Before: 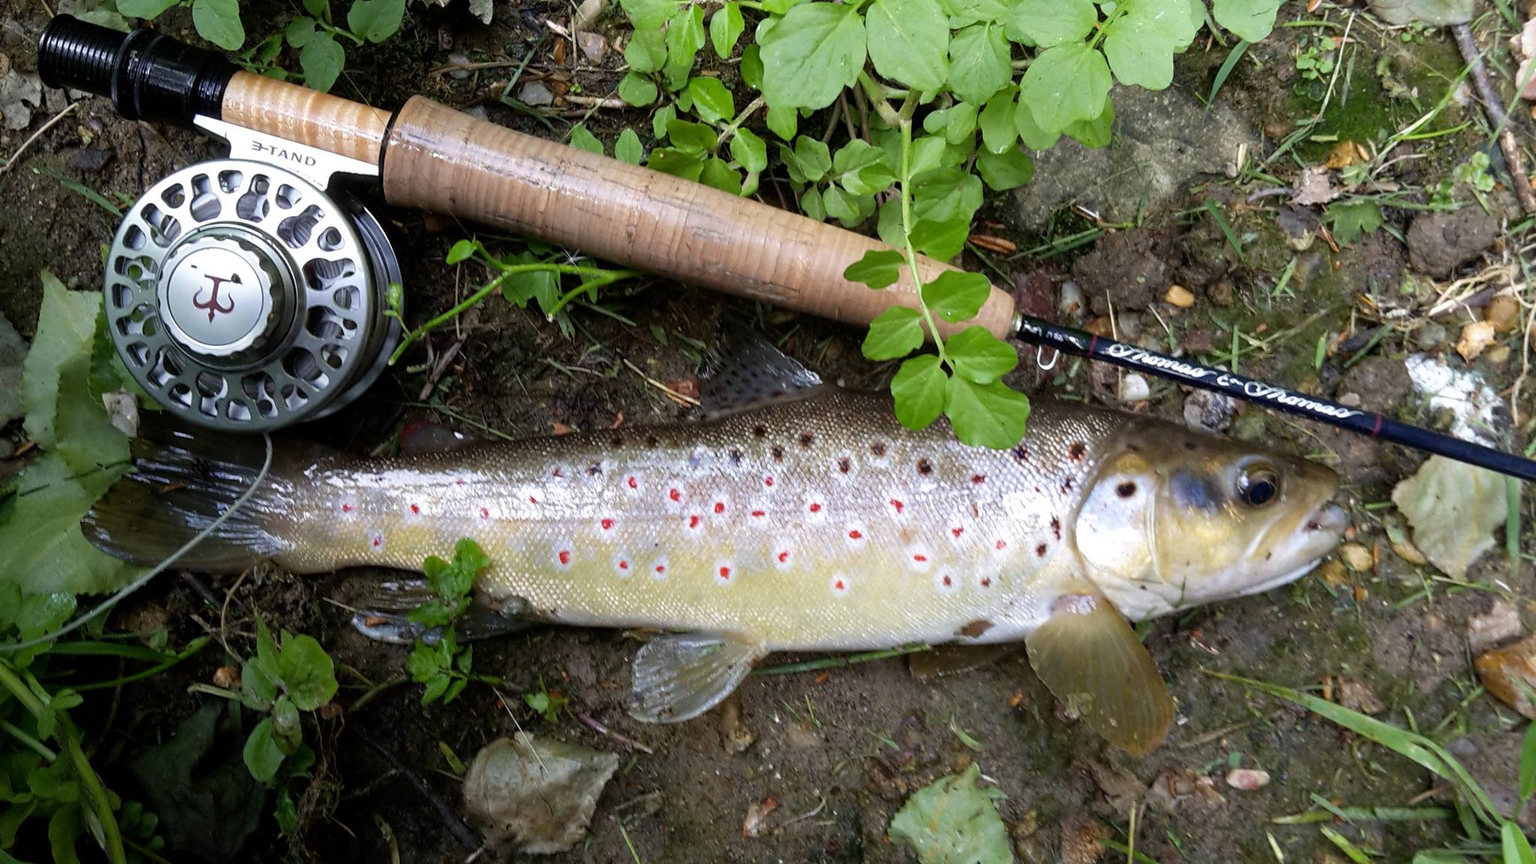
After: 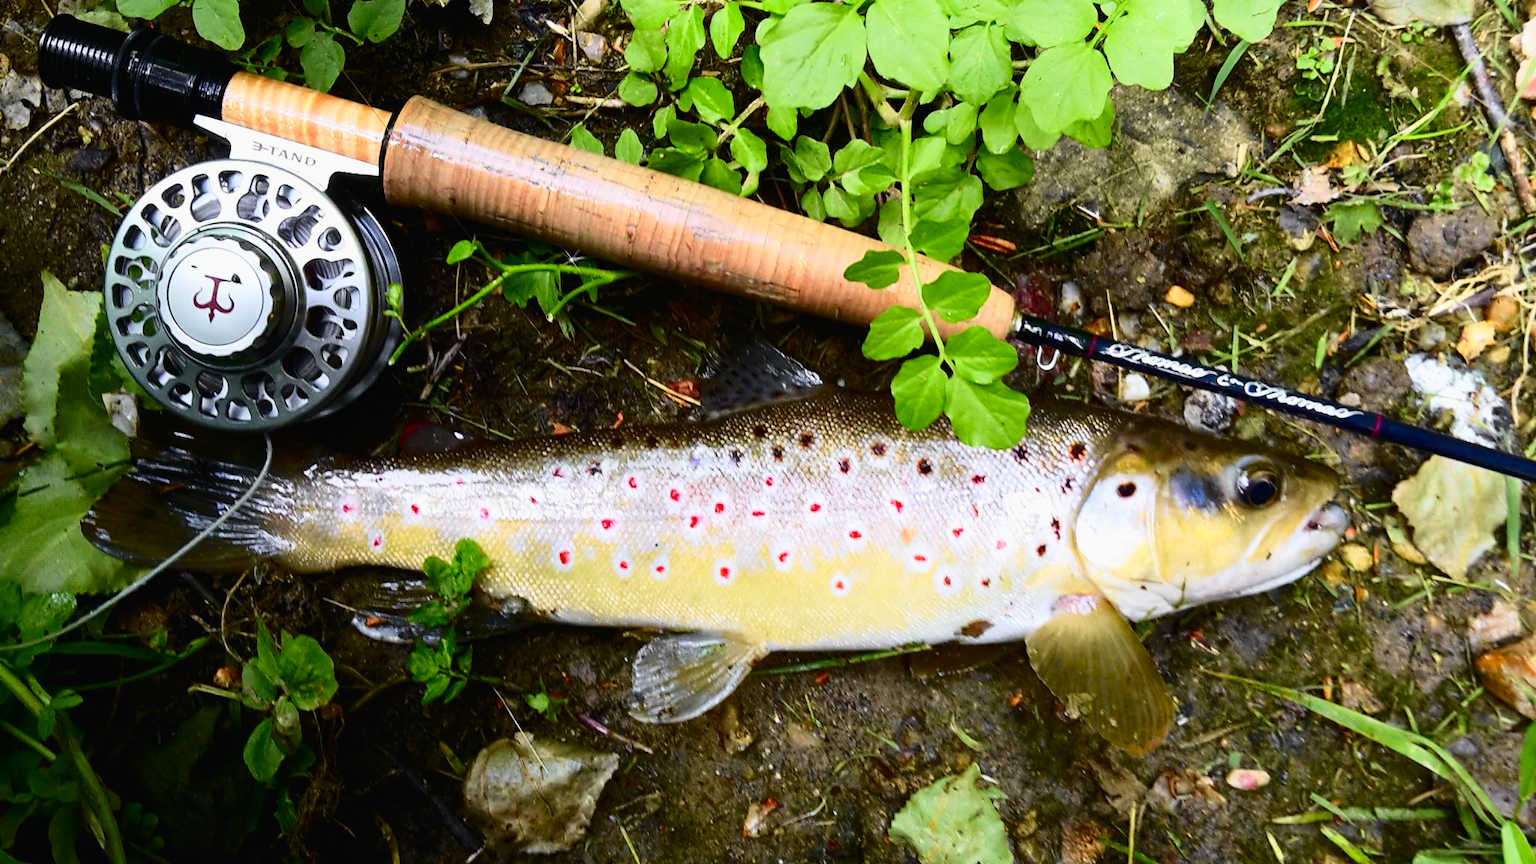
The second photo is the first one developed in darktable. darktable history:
tone curve: curves: ch0 [(0, 0.012) (0.037, 0.03) (0.123, 0.092) (0.19, 0.157) (0.269, 0.27) (0.48, 0.57) (0.595, 0.695) (0.718, 0.823) (0.855, 0.913) (1, 0.982)]; ch1 [(0, 0) (0.243, 0.245) (0.422, 0.415) (0.493, 0.495) (0.508, 0.506) (0.536, 0.542) (0.569, 0.611) (0.611, 0.662) (0.769, 0.807) (1, 1)]; ch2 [(0, 0) (0.249, 0.216) (0.349, 0.321) (0.424, 0.442) (0.476, 0.483) (0.498, 0.499) (0.517, 0.519) (0.532, 0.56) (0.569, 0.624) (0.614, 0.667) (0.706, 0.757) (0.808, 0.809) (0.991, 0.968)], color space Lab, independent channels, preserve colors none
contrast brightness saturation: contrast 0.18, saturation 0.3
